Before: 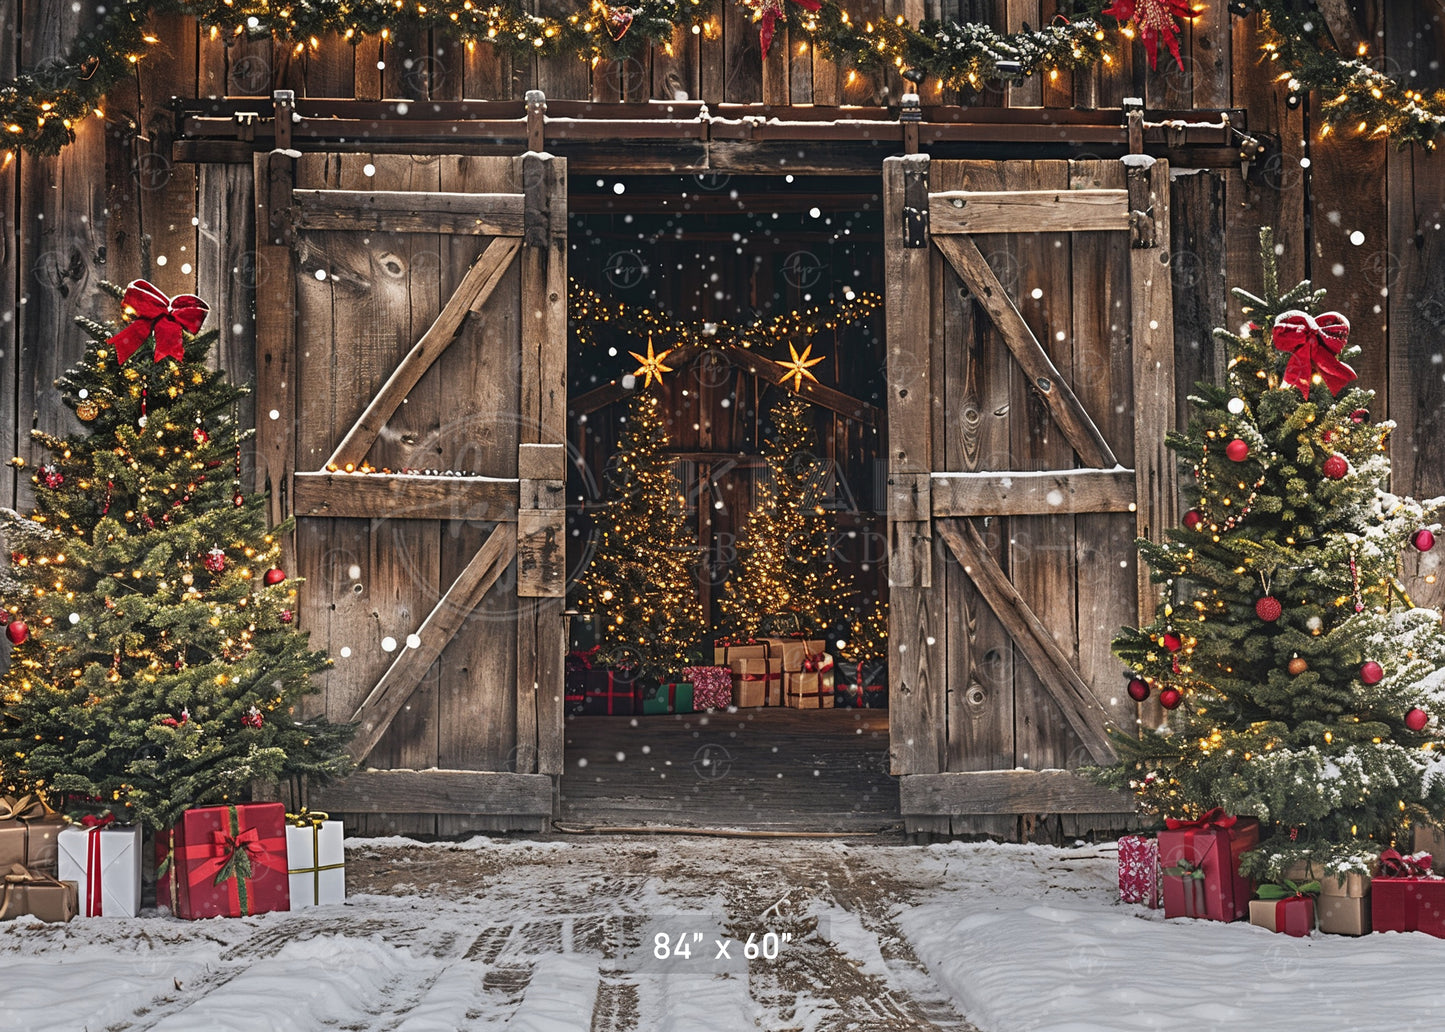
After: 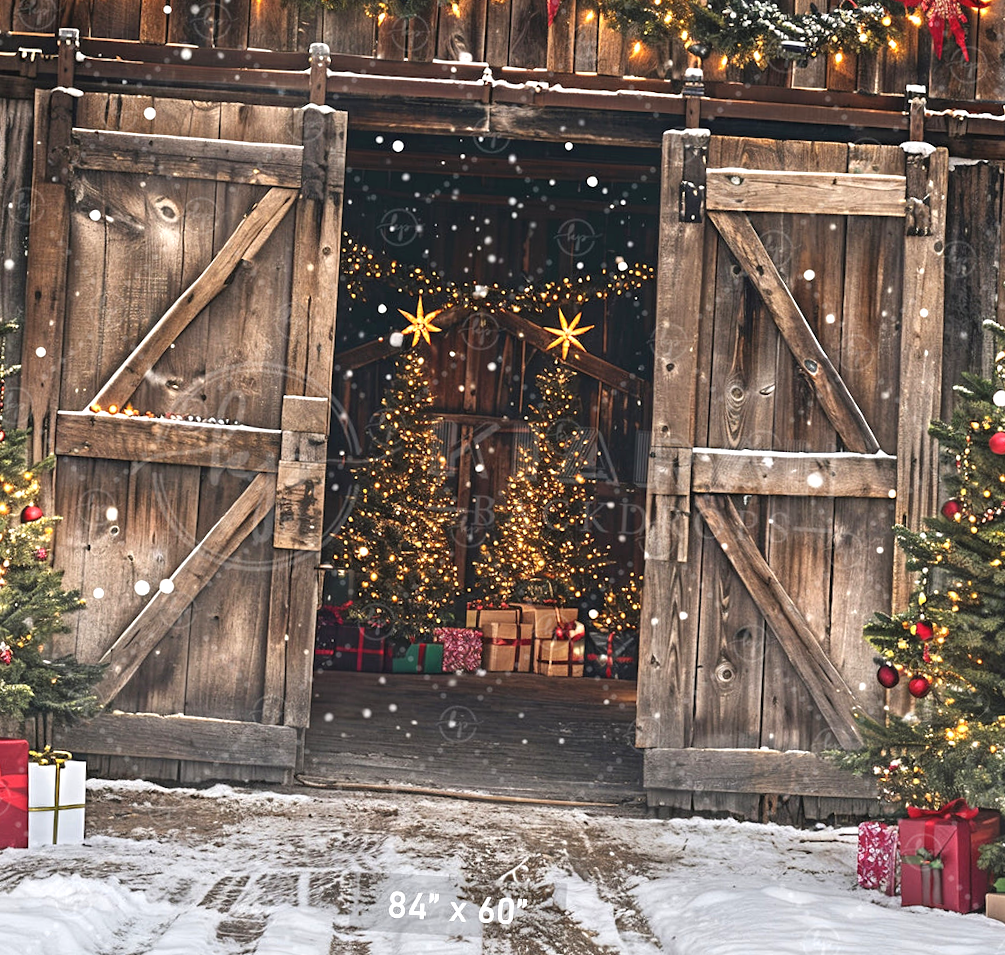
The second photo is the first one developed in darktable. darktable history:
crop and rotate: angle -3.3°, left 14.037%, top 0.019%, right 10.93%, bottom 0.059%
exposure: black level correction 0, exposure 0.696 EV, compensate highlight preservation false
